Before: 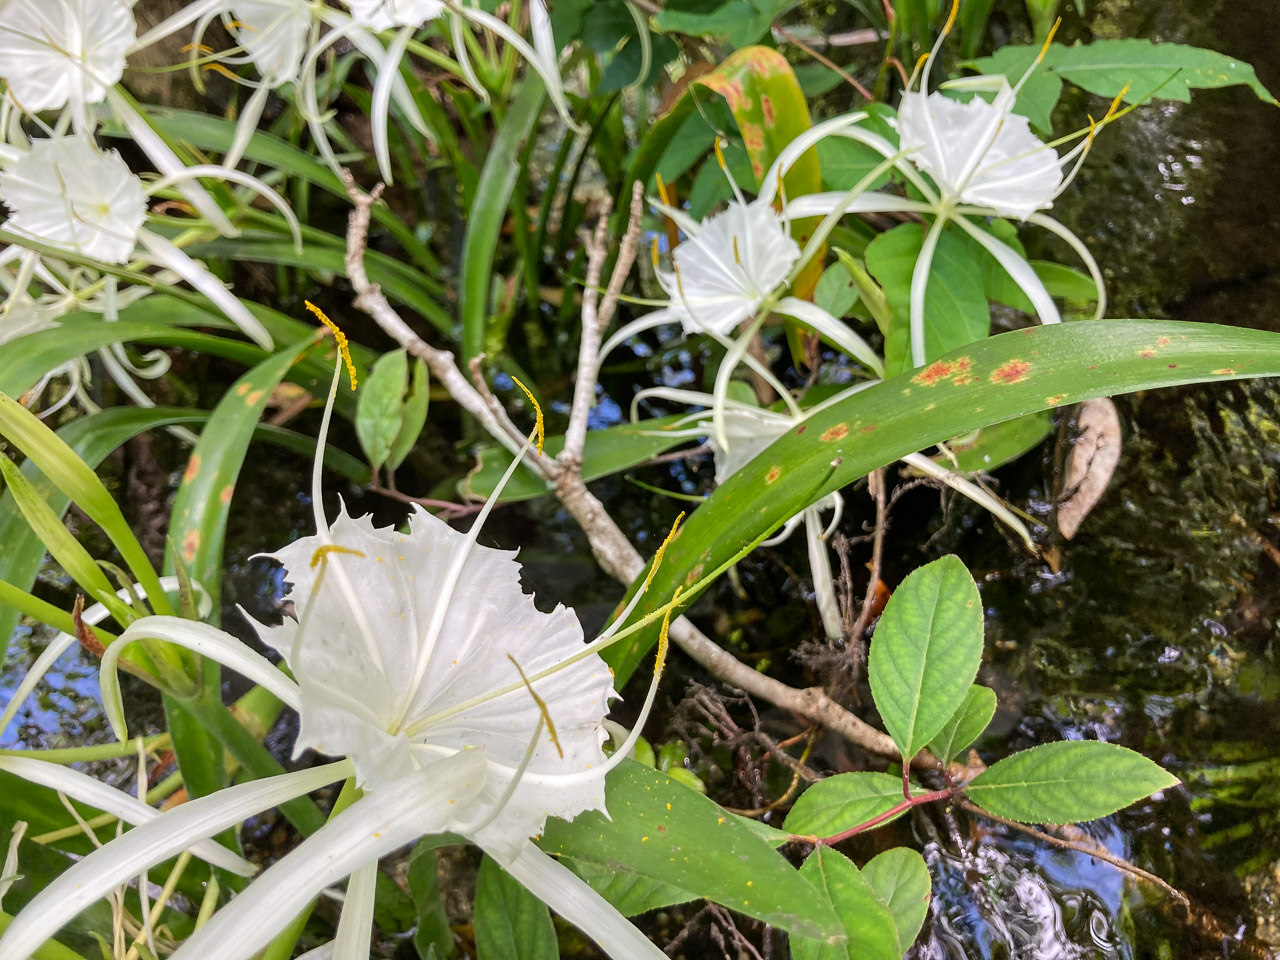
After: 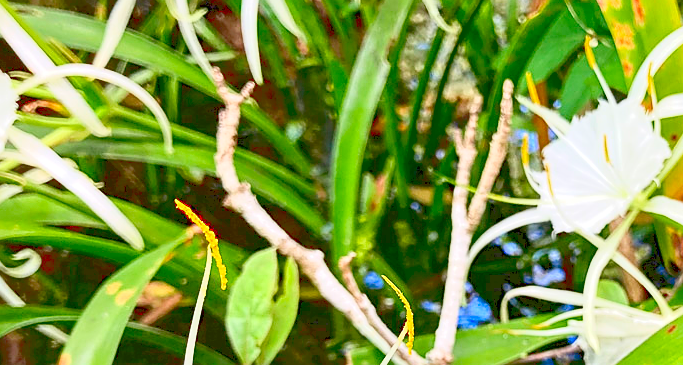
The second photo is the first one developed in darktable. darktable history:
local contrast: mode bilateral grid, contrast 21, coarseness 49, detail 119%, midtone range 0.2
sharpen: on, module defaults
contrast brightness saturation: contrast 0.067, brightness -0.132, saturation 0.063
crop: left 10.189%, top 10.598%, right 36.432%, bottom 51.308%
tone curve: curves: ch0 [(0, 0) (0.003, 0.195) (0.011, 0.161) (0.025, 0.21) (0.044, 0.24) (0.069, 0.254) (0.1, 0.283) (0.136, 0.347) (0.177, 0.412) (0.224, 0.455) (0.277, 0.531) (0.335, 0.606) (0.399, 0.679) (0.468, 0.748) (0.543, 0.814) (0.623, 0.876) (0.709, 0.927) (0.801, 0.949) (0.898, 0.962) (1, 1)], color space Lab, linked channels, preserve colors none
